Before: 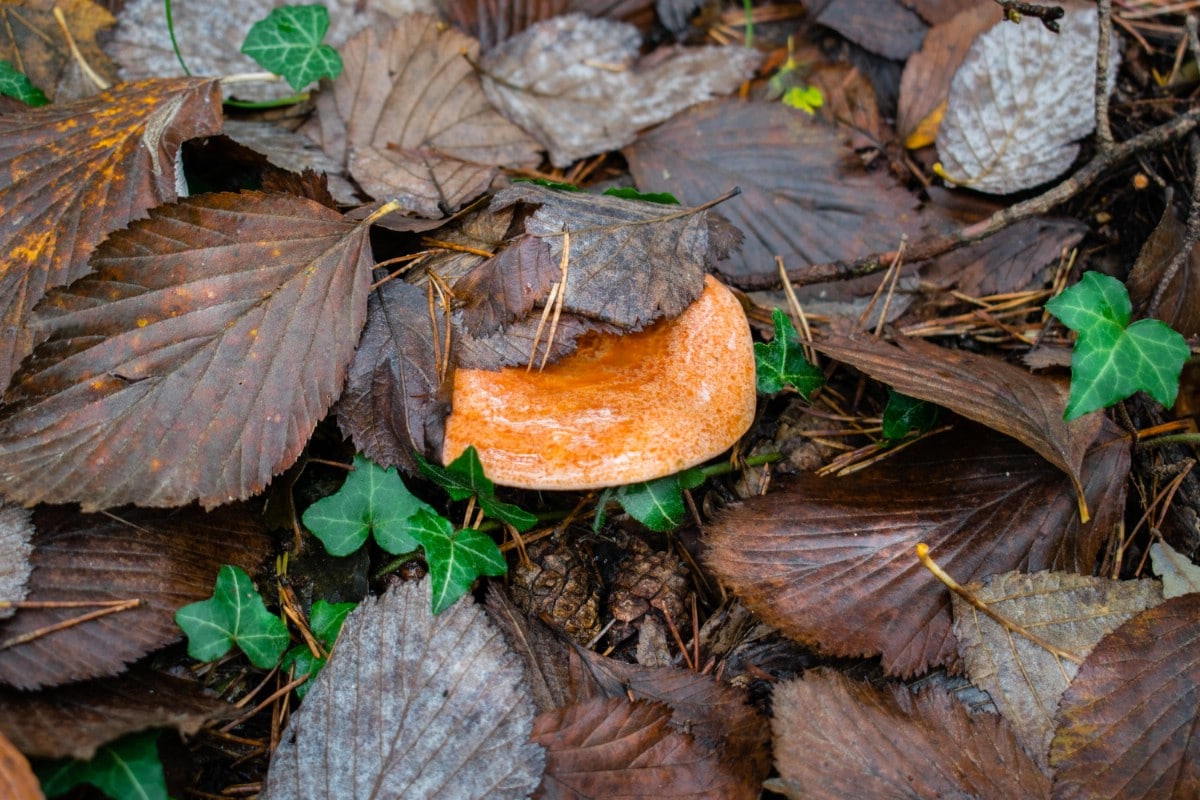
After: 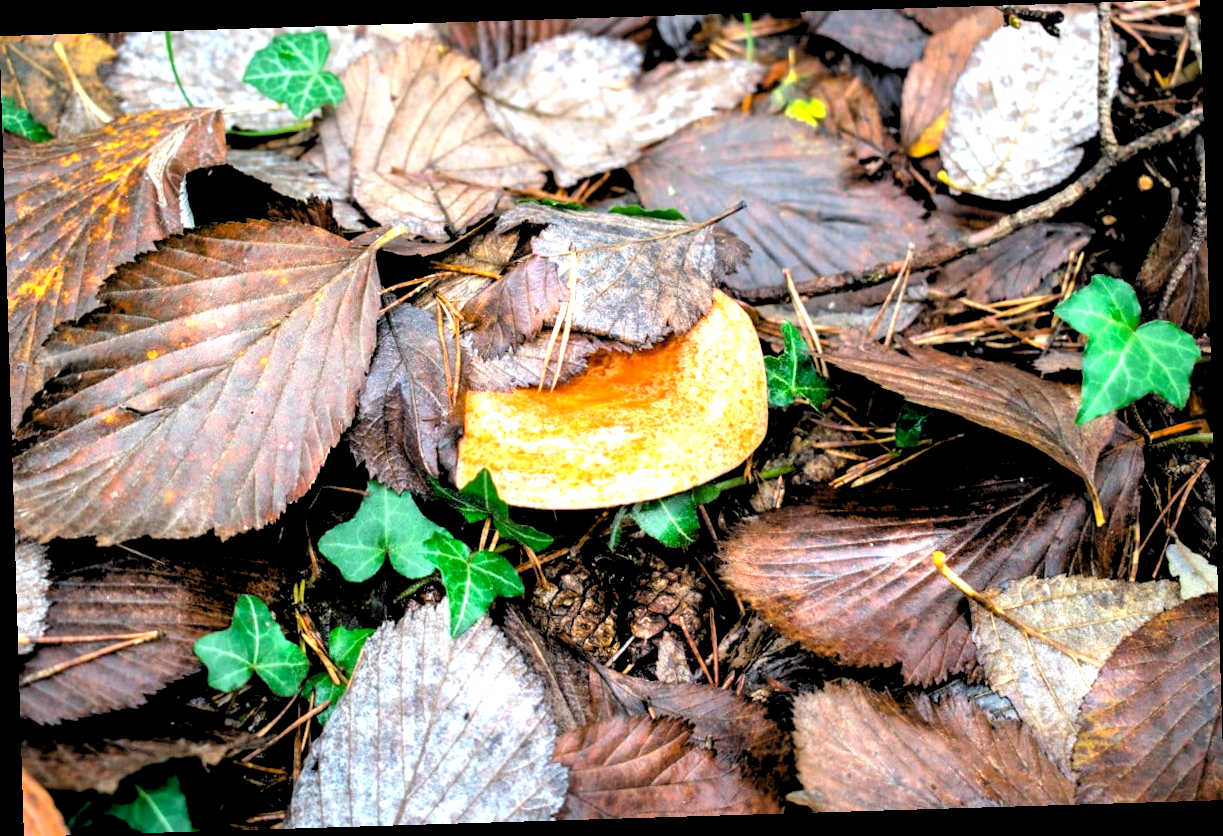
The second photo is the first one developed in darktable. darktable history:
rotate and perspective: rotation -1.75°, automatic cropping off
contrast brightness saturation: contrast 0.01, saturation -0.05
levels: levels [0, 0.352, 0.703]
rgb levels: levels [[0.013, 0.434, 0.89], [0, 0.5, 1], [0, 0.5, 1]]
